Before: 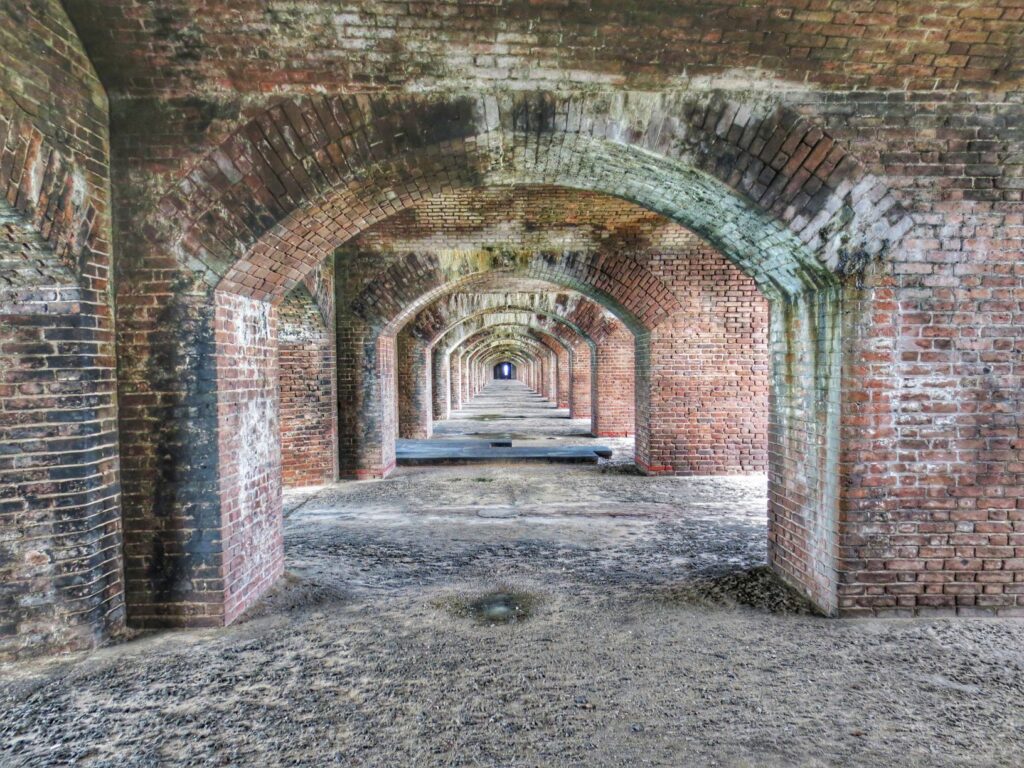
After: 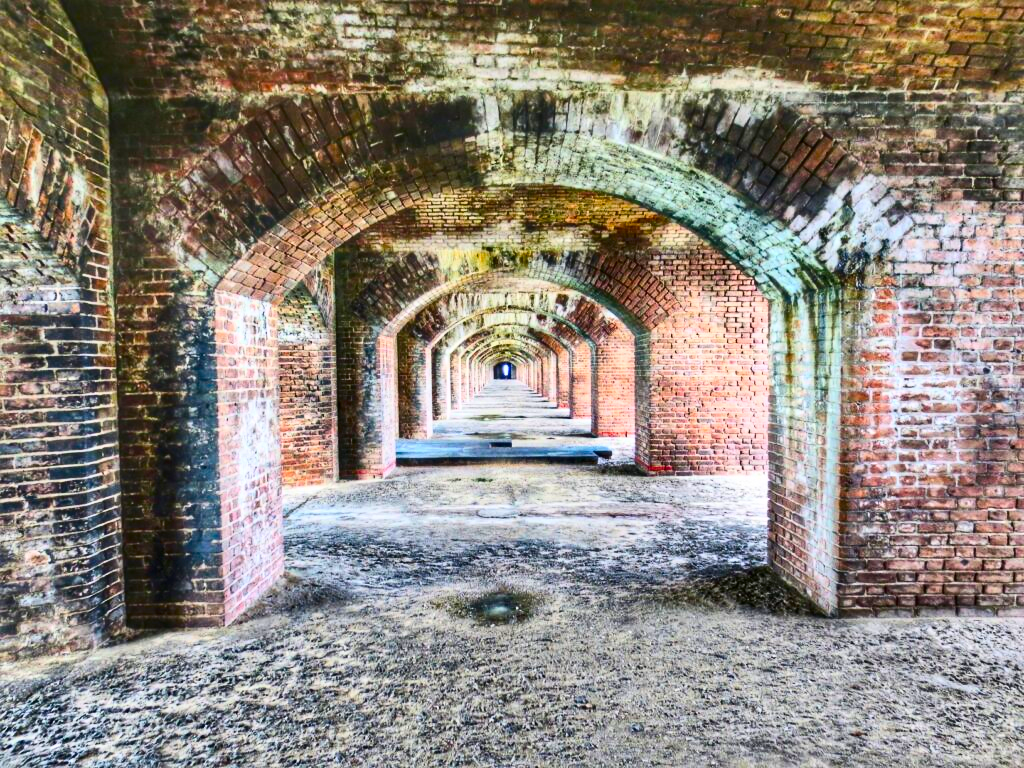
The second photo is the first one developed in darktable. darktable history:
color balance rgb: linear chroma grading › global chroma 15%, perceptual saturation grading › global saturation 30%
contrast brightness saturation: contrast 0.4, brightness 0.1, saturation 0.21
